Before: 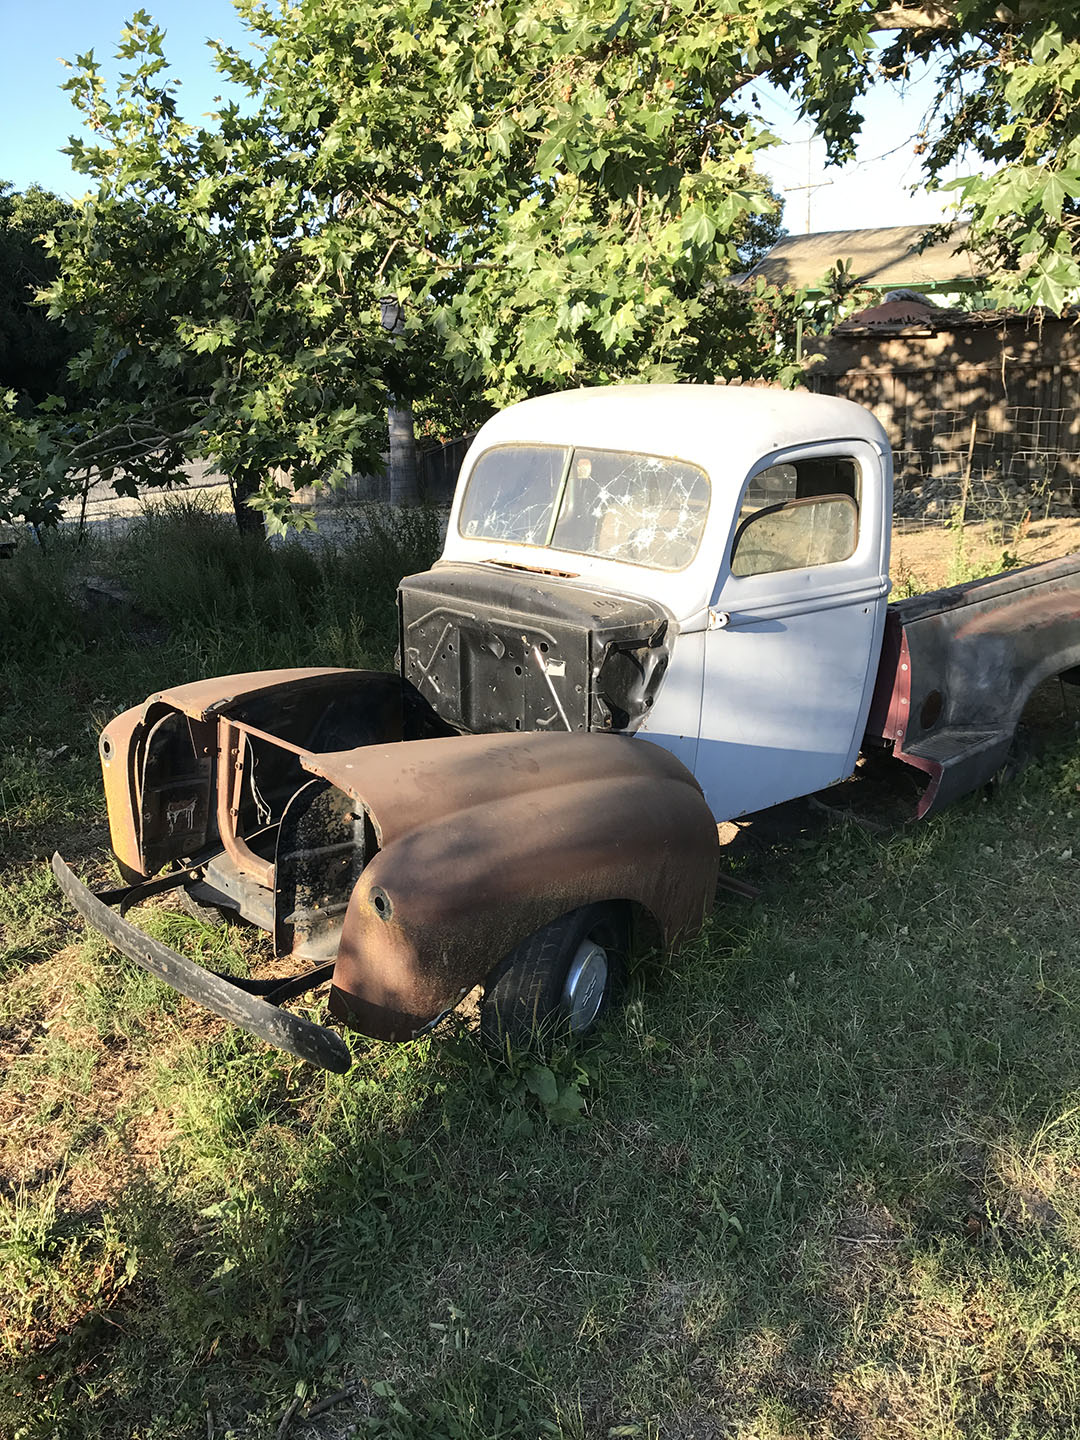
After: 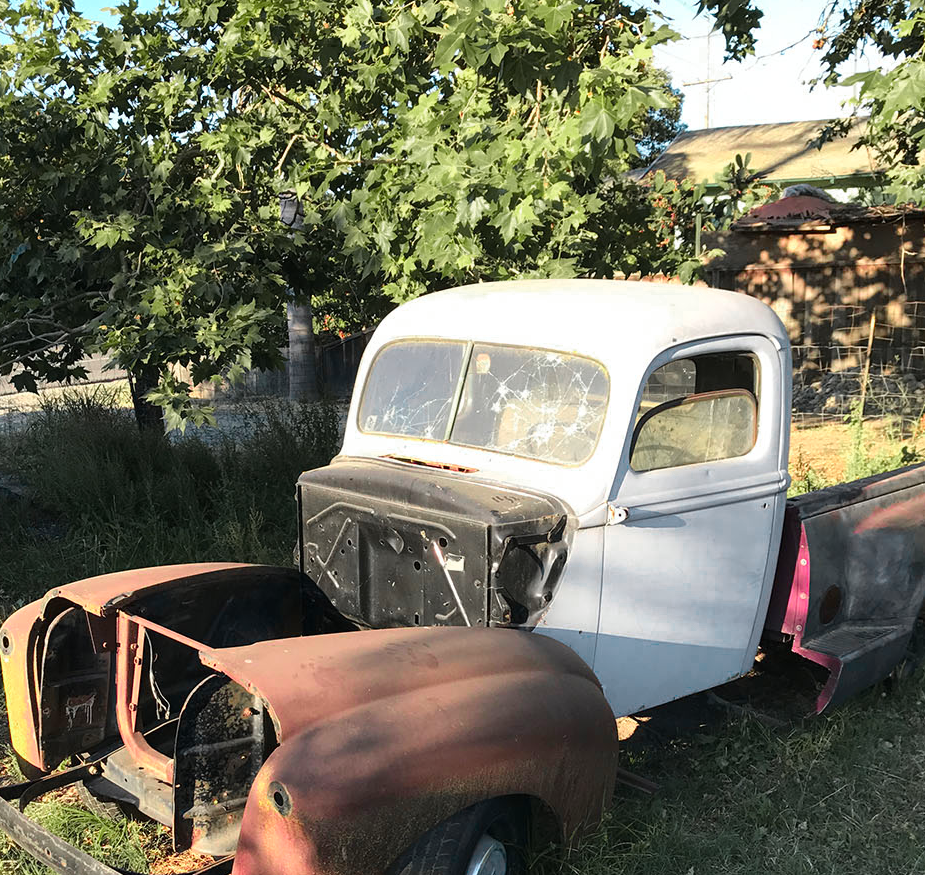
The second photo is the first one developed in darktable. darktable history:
color zones: curves: ch0 [(0, 0.533) (0.126, 0.533) (0.234, 0.533) (0.368, 0.357) (0.5, 0.5) (0.625, 0.5) (0.74, 0.637) (0.875, 0.5)]; ch1 [(0.004, 0.708) (0.129, 0.662) (0.25, 0.5) (0.375, 0.331) (0.496, 0.396) (0.625, 0.649) (0.739, 0.26) (0.875, 0.5) (1, 0.478)]; ch2 [(0, 0.409) (0.132, 0.403) (0.236, 0.558) (0.379, 0.448) (0.5, 0.5) (0.625, 0.5) (0.691, 0.39) (0.875, 0.5)]
crop and rotate: left 9.444%, top 7.339%, right 4.899%, bottom 31.874%
